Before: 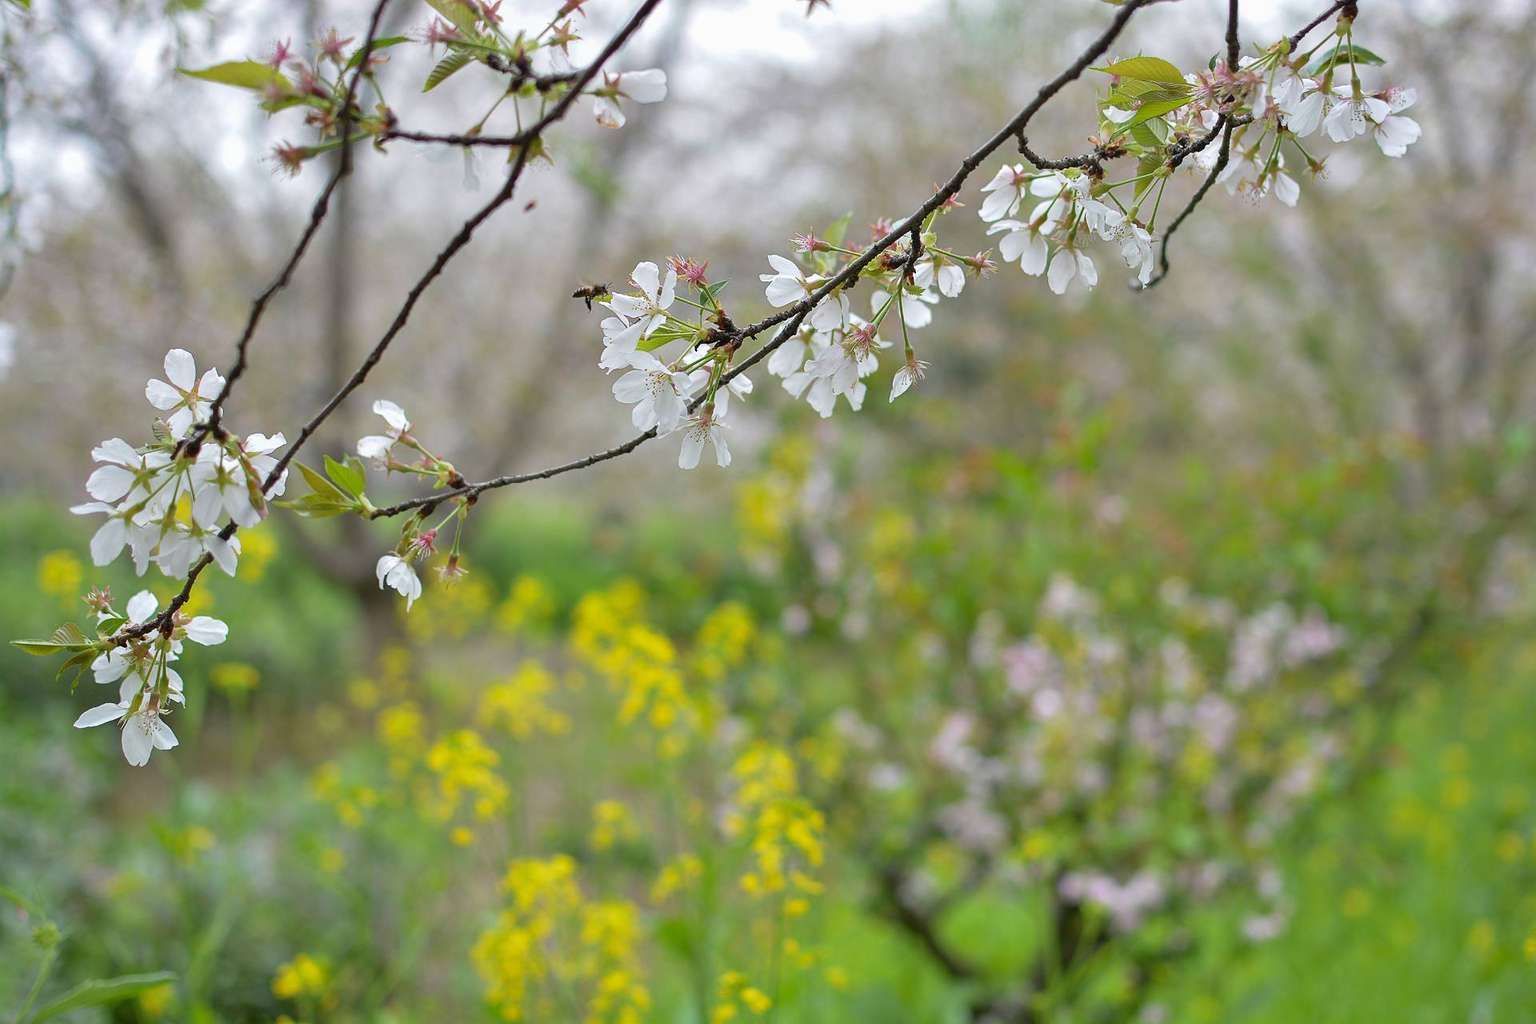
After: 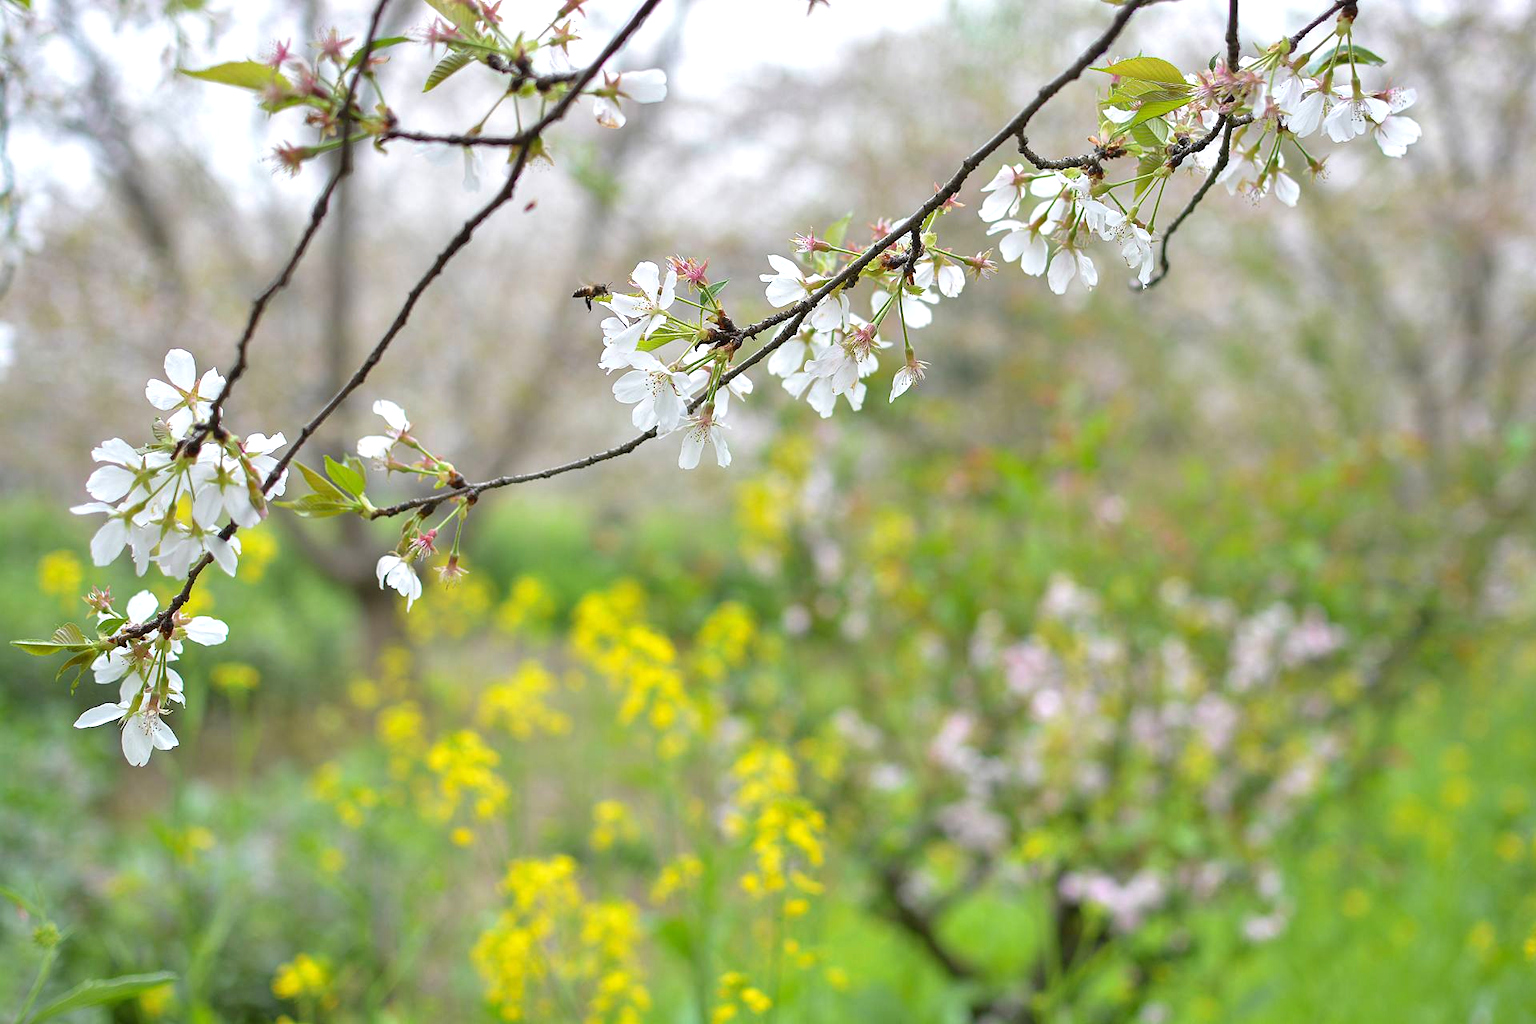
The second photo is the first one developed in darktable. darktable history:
white balance: emerald 1
exposure: exposure 0.507 EV, compensate highlight preservation false
